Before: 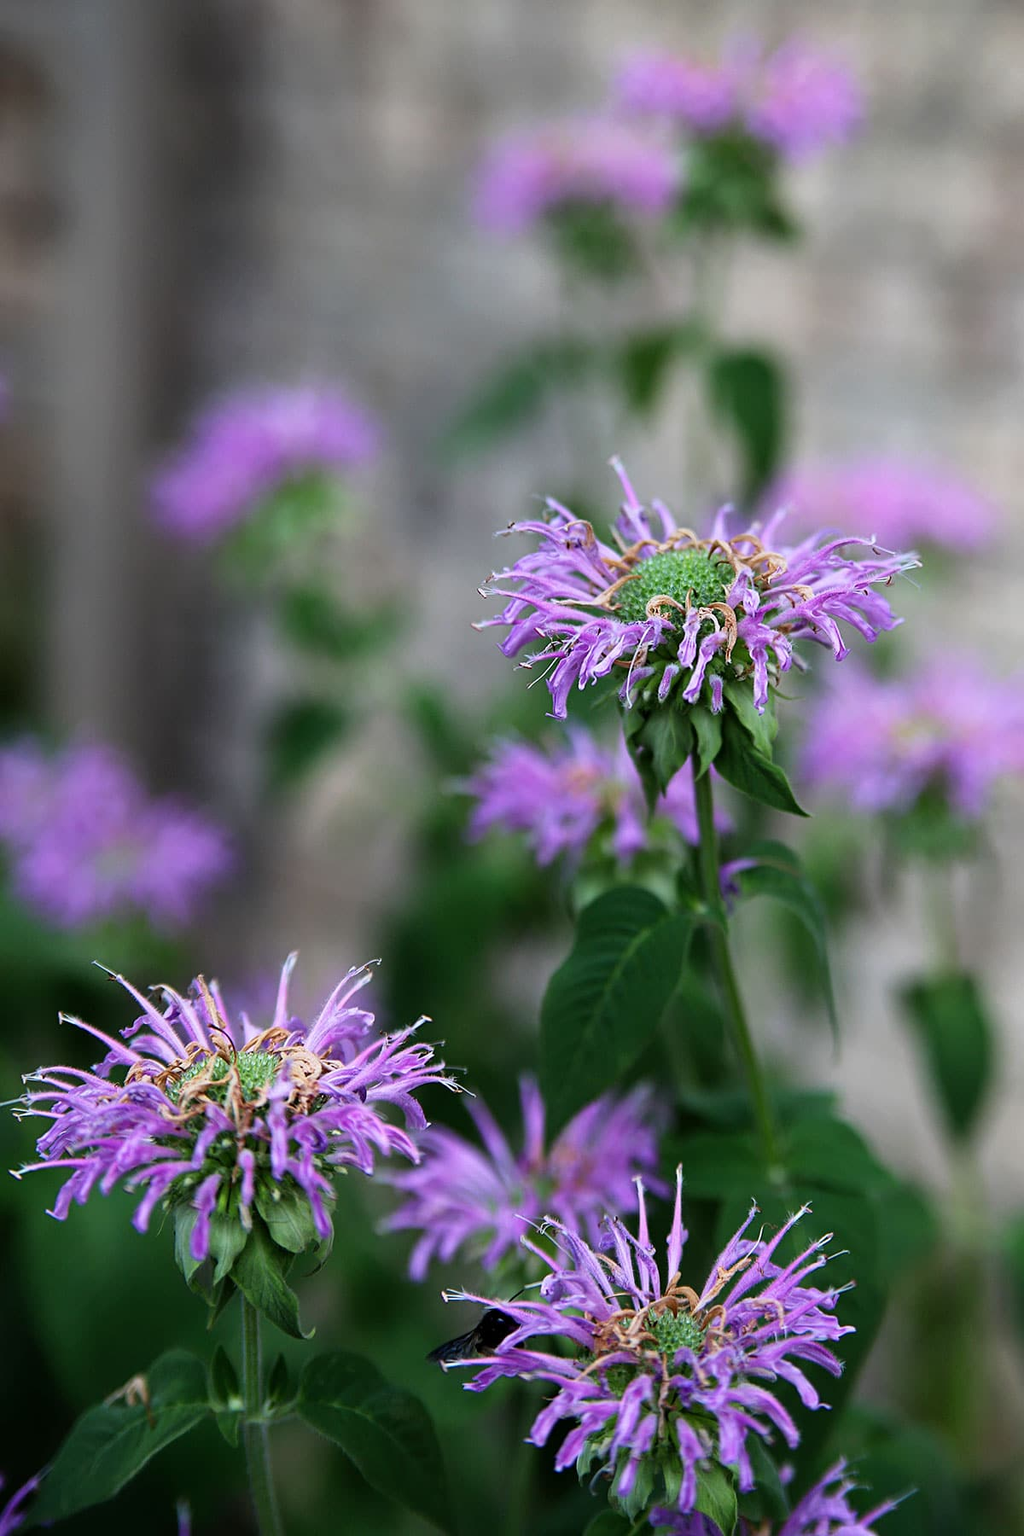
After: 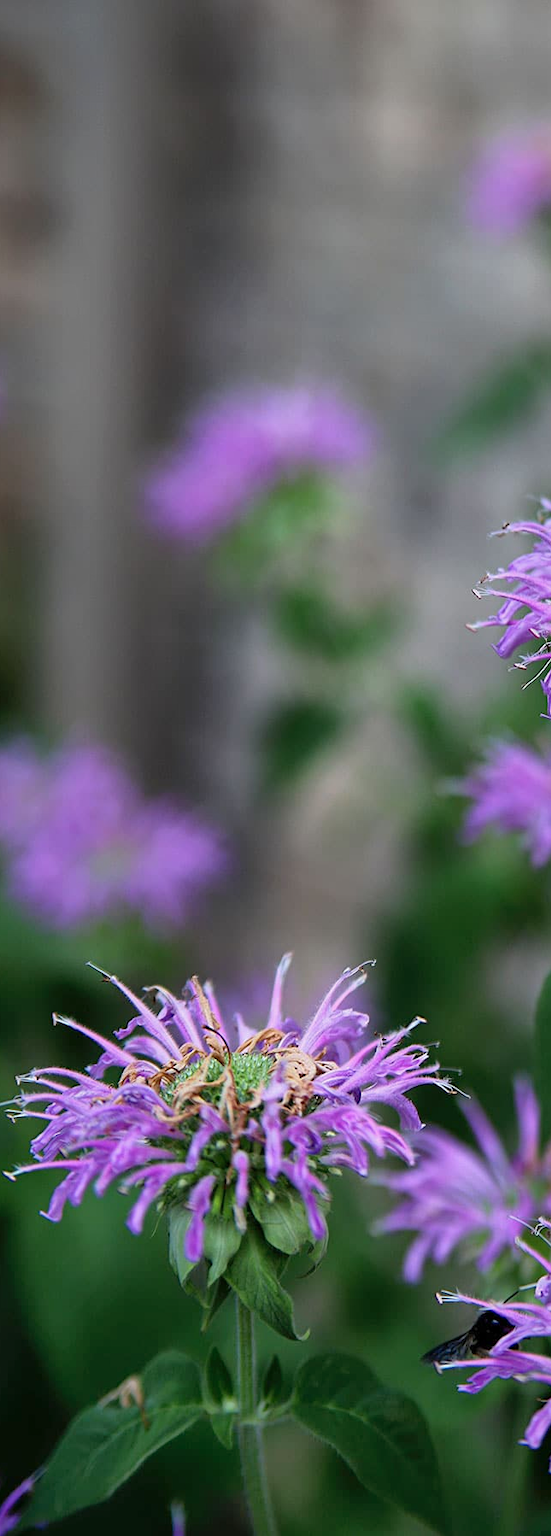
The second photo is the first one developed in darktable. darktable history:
shadows and highlights: on, module defaults
crop: left 0.587%, right 45.588%, bottom 0.086%
